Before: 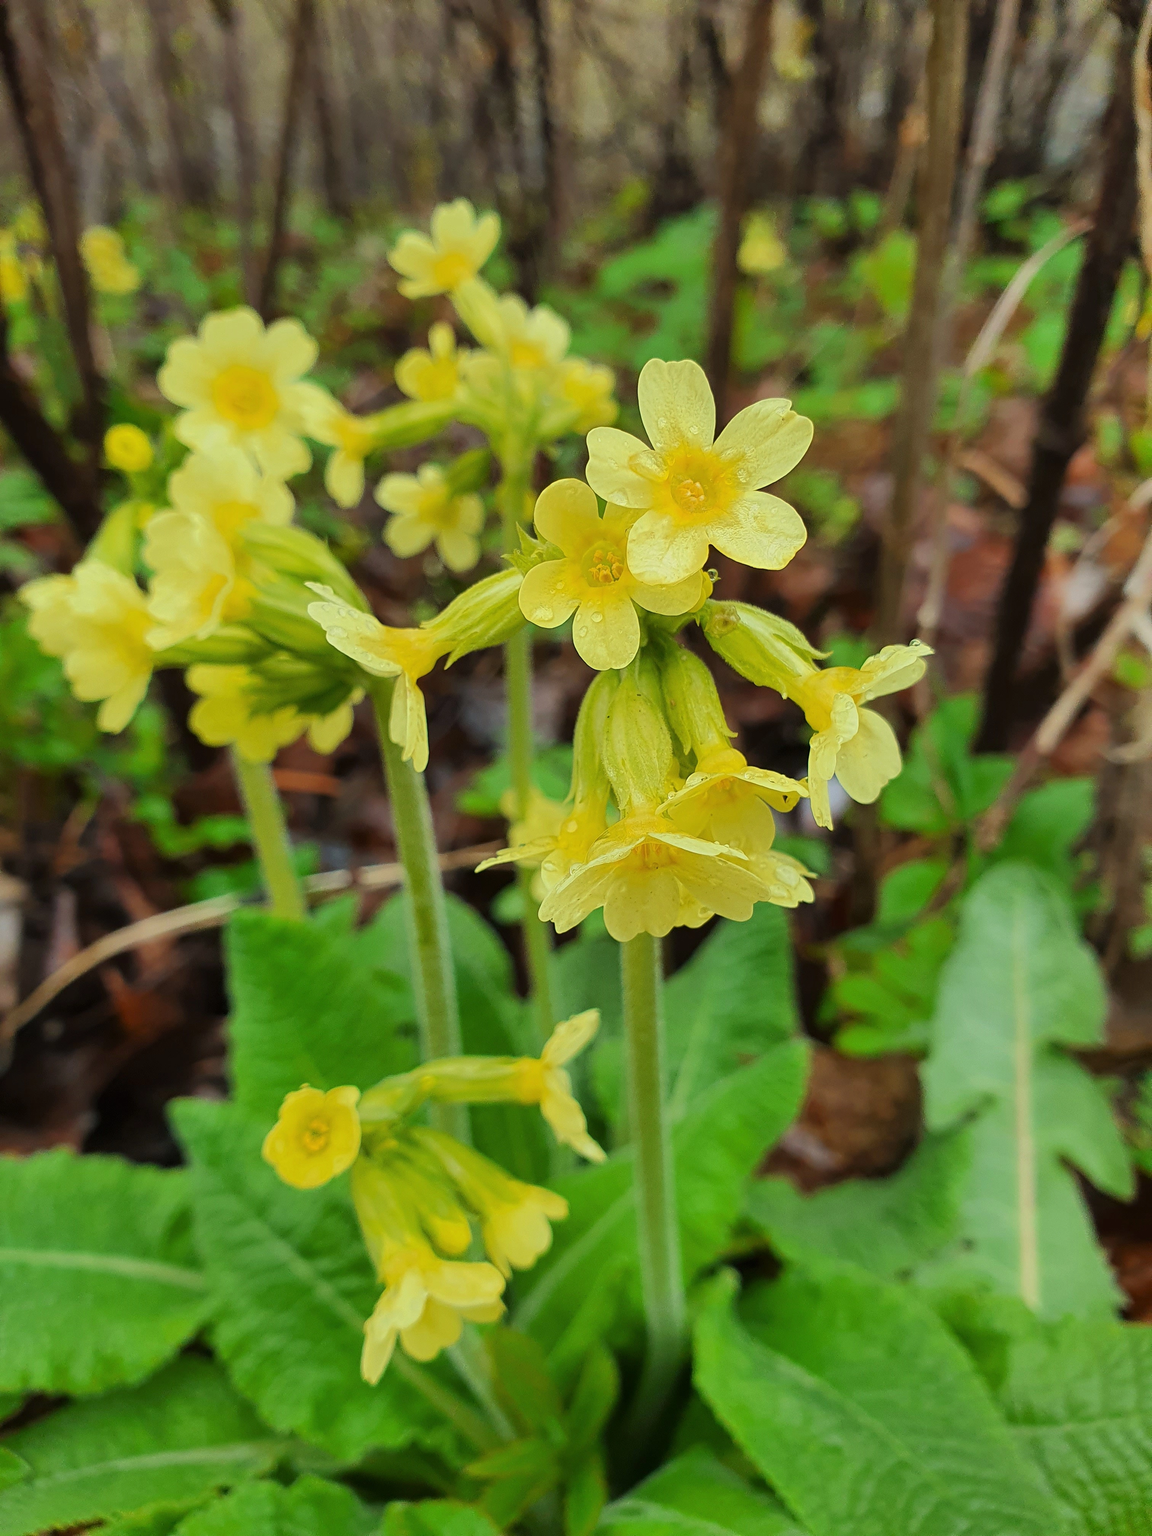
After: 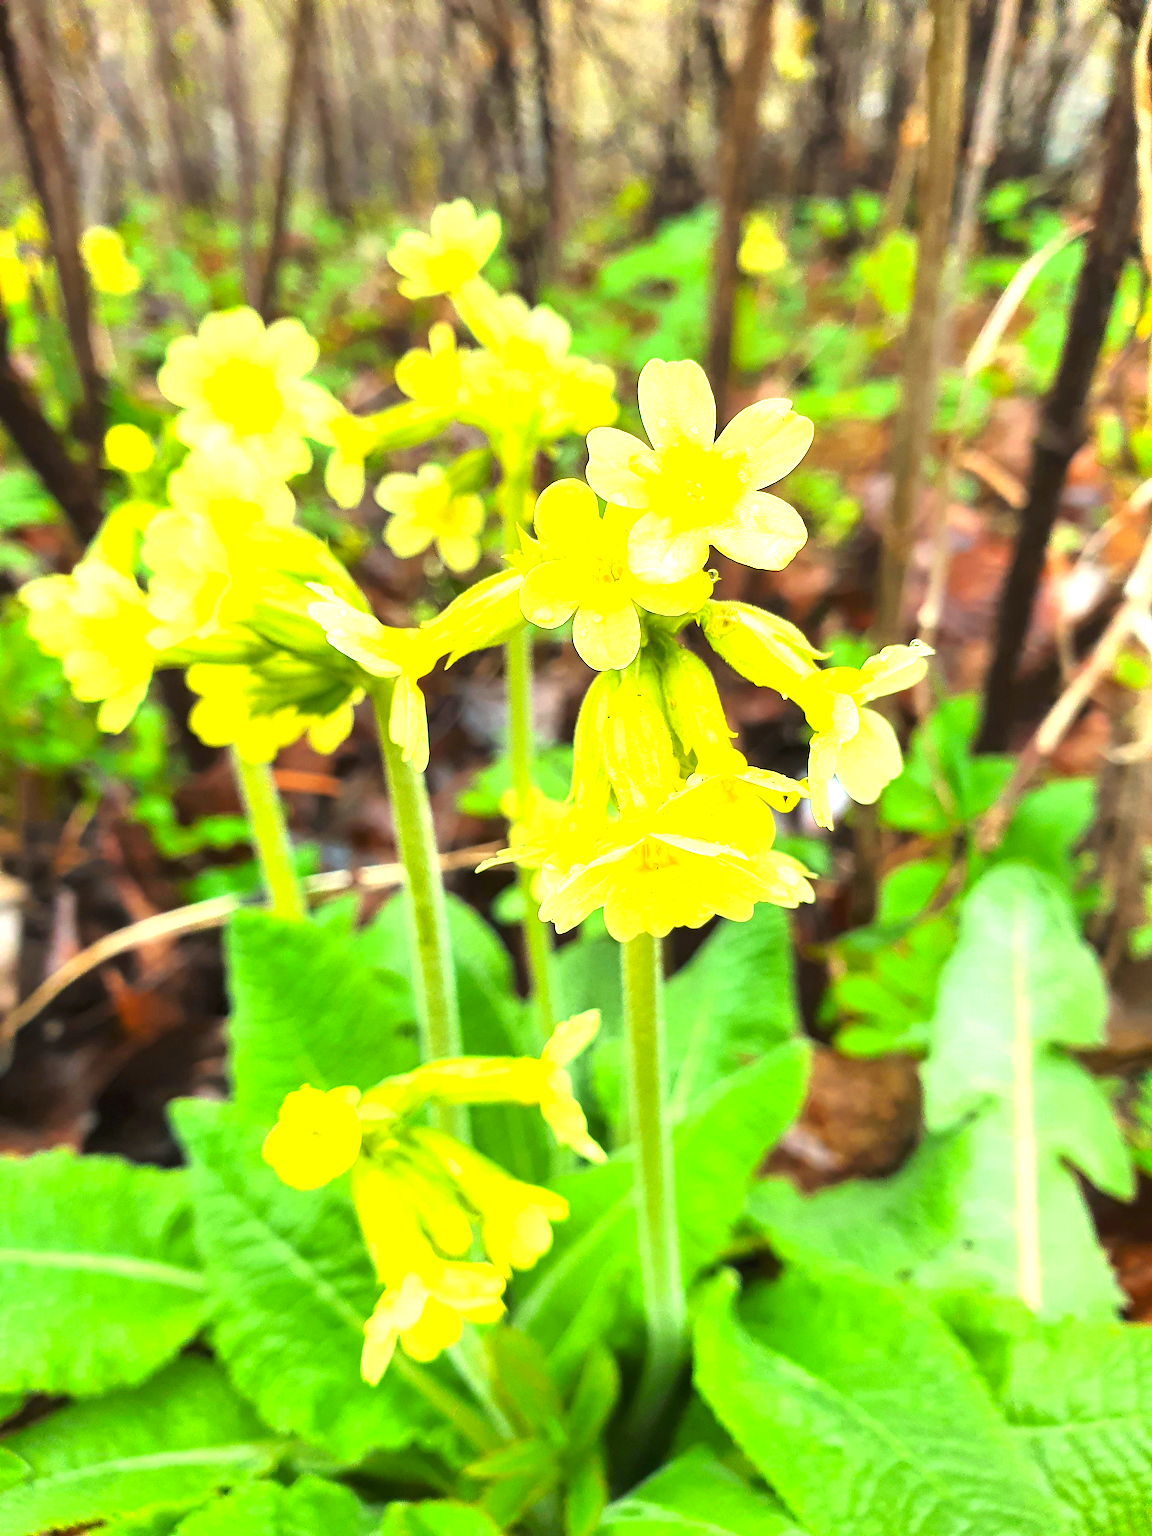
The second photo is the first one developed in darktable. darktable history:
color balance rgb: highlights gain › luminance 18.102%, linear chroma grading › global chroma 1.238%, linear chroma grading › mid-tones -0.763%, perceptual saturation grading › global saturation 2.999%, global vibrance 20%
exposure: black level correction 0, exposure 1.457 EV, compensate exposure bias true, compensate highlight preservation false
